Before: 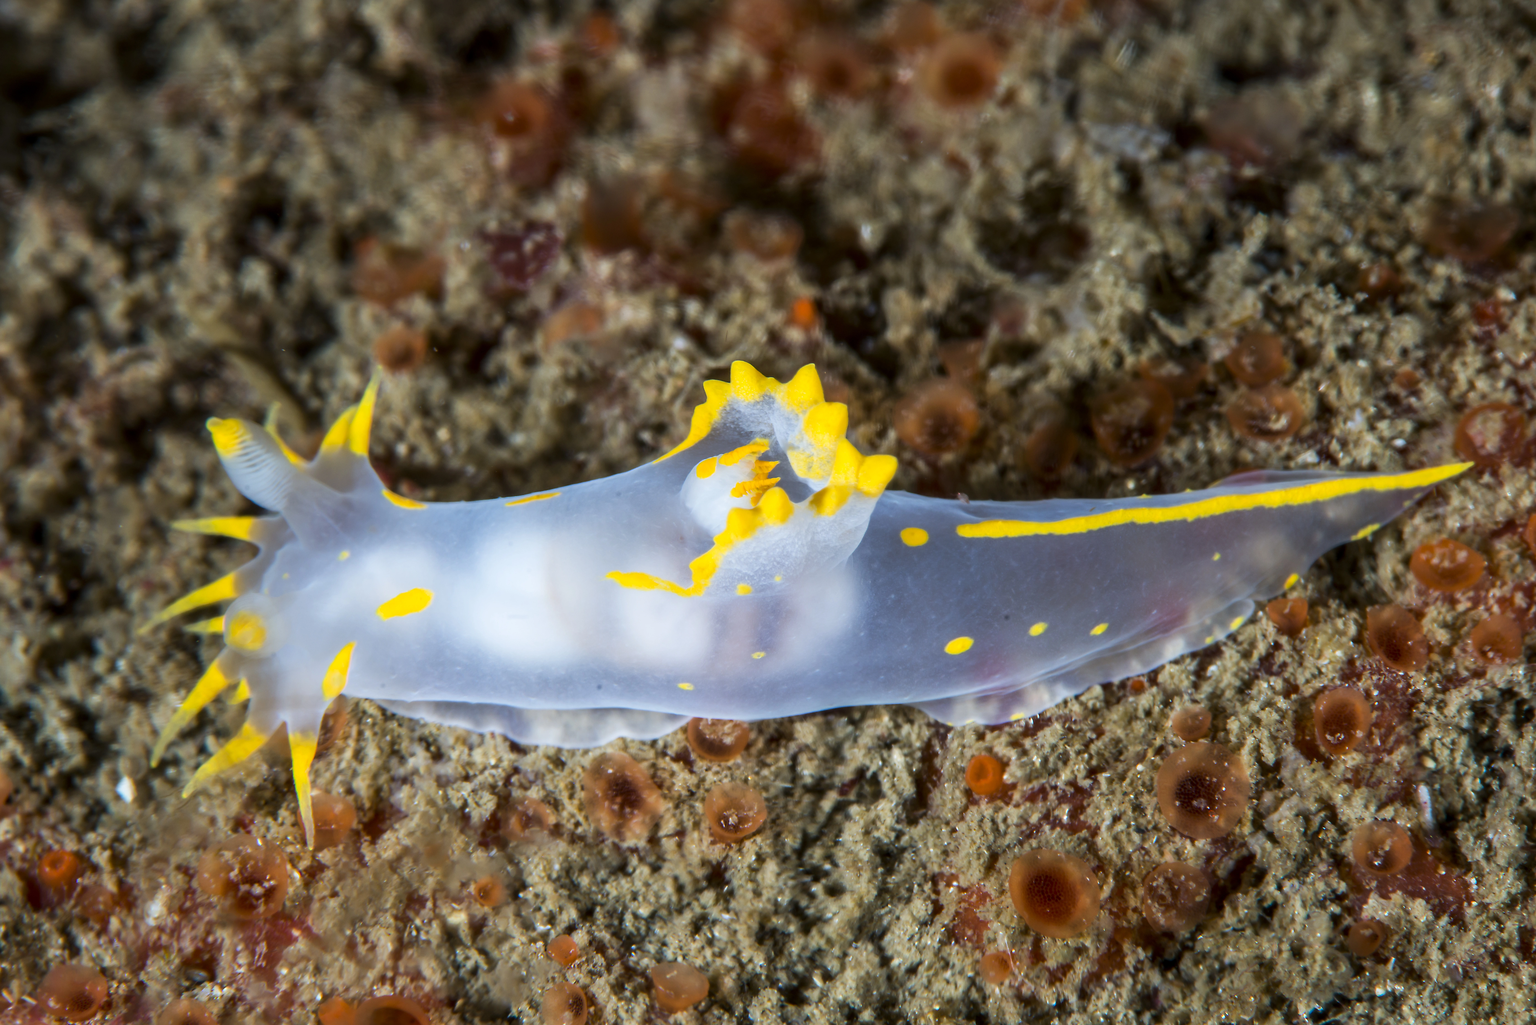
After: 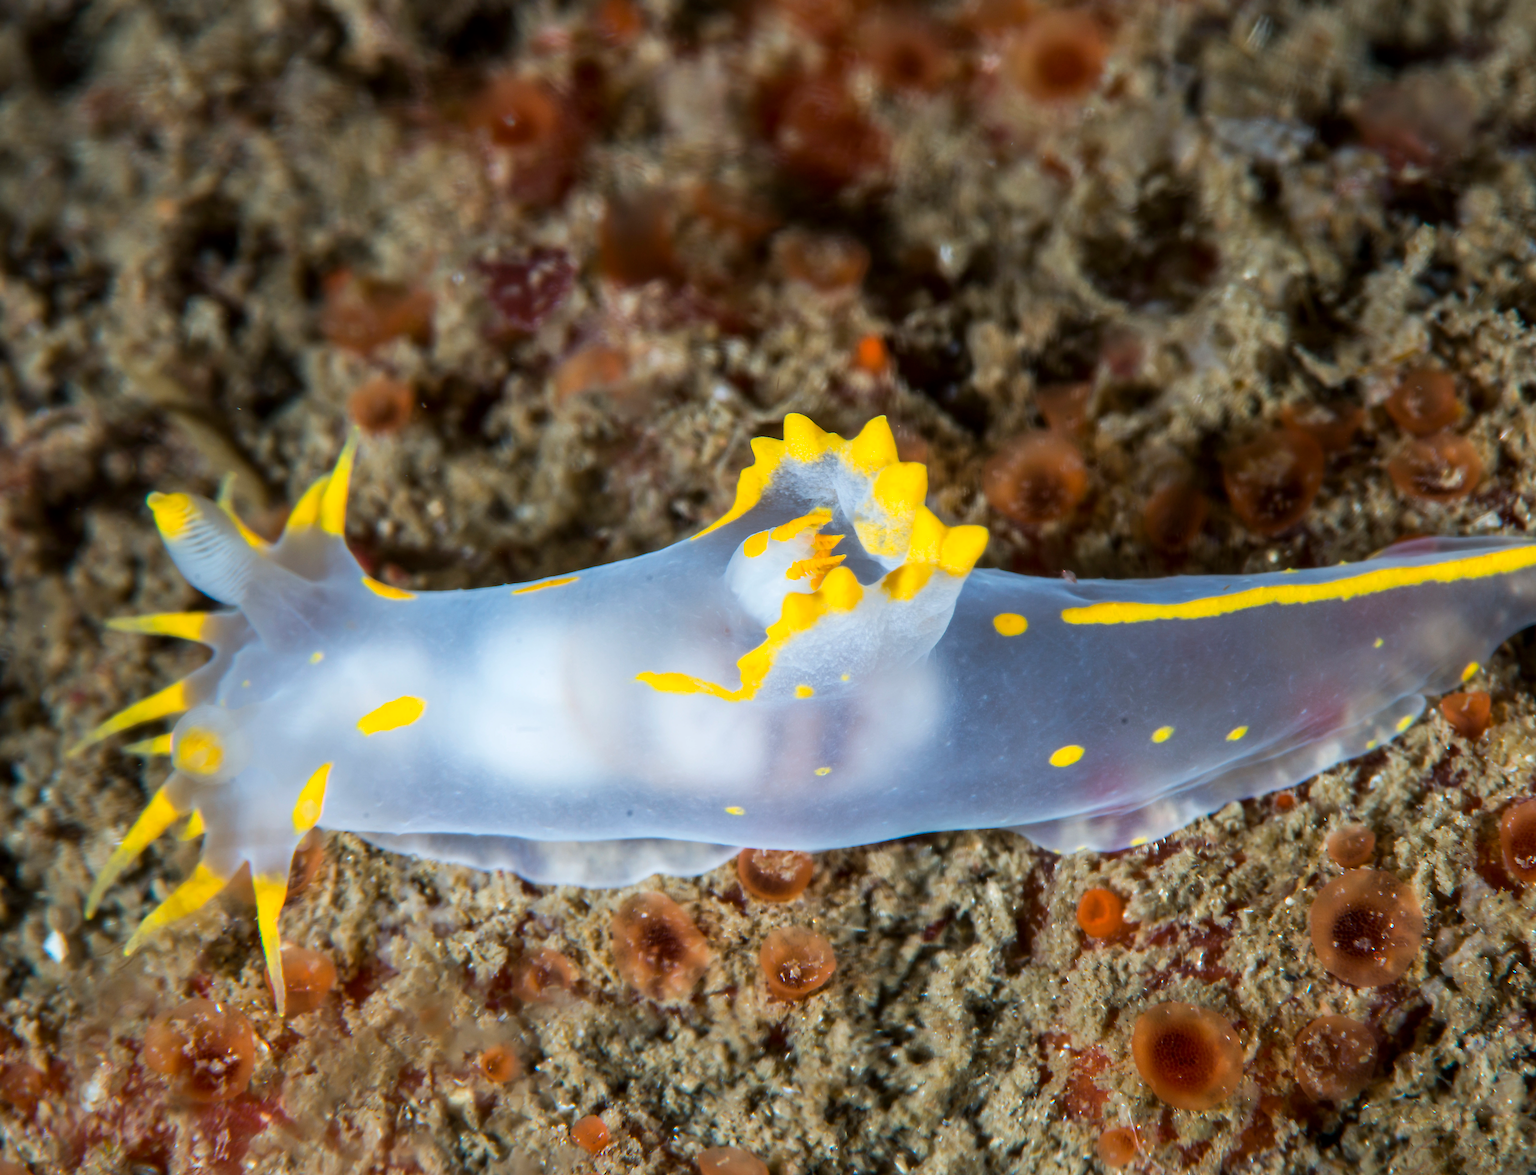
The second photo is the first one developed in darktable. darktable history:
crop and rotate: angle 0.868°, left 4.531%, top 1.062%, right 11.461%, bottom 2.551%
